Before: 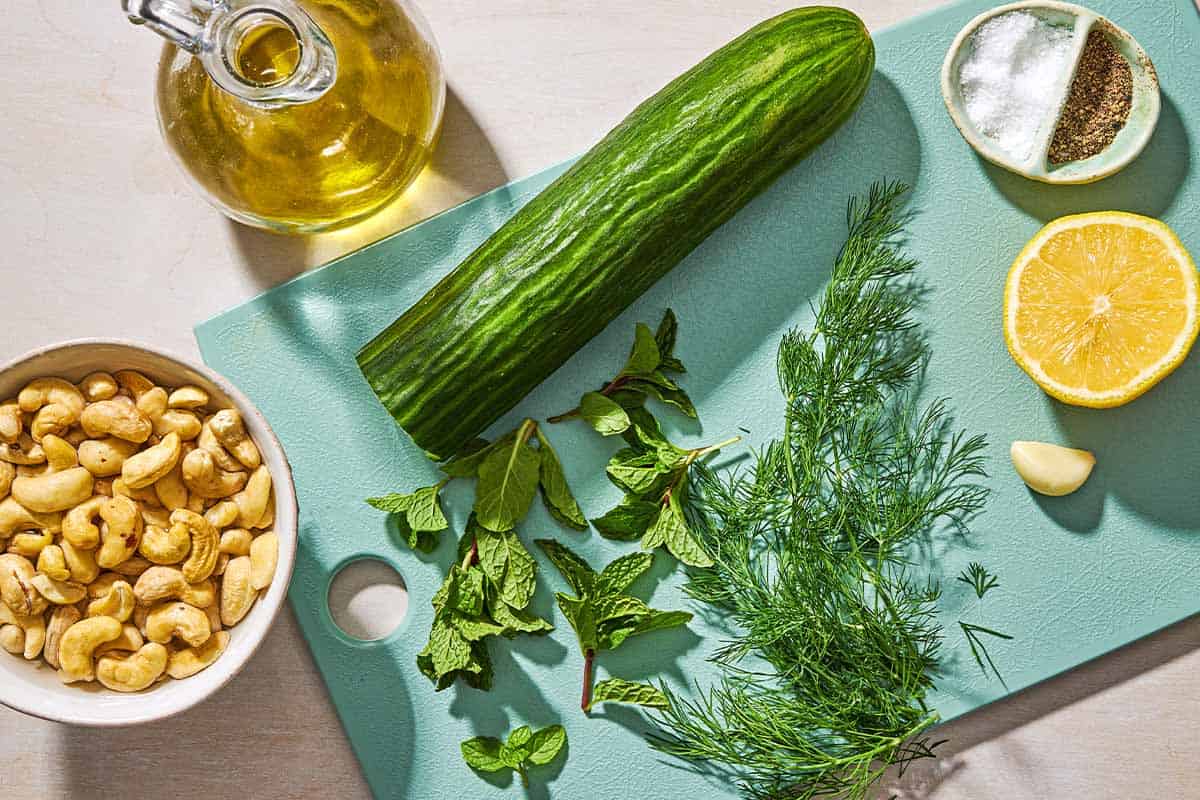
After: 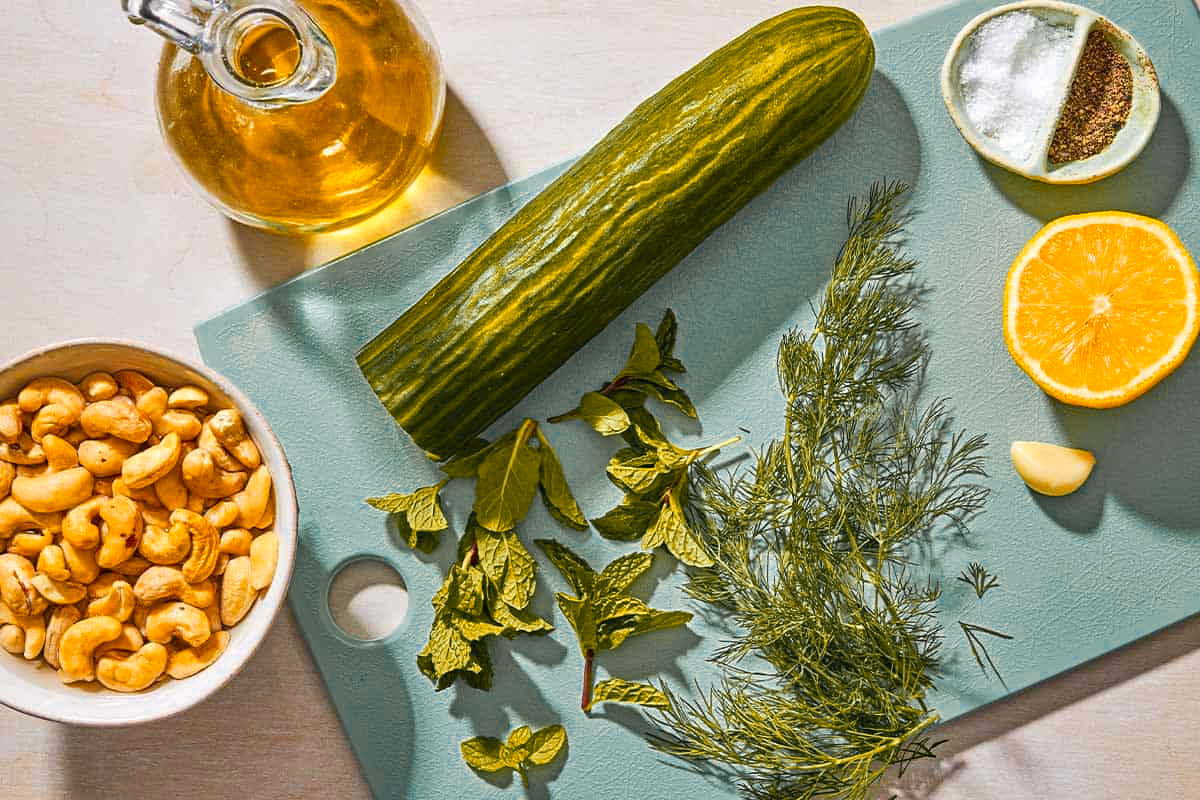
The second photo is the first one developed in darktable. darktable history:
color zones: curves: ch0 [(0, 0.499) (0.143, 0.5) (0.286, 0.5) (0.429, 0.476) (0.571, 0.284) (0.714, 0.243) (0.857, 0.449) (1, 0.499)]; ch1 [(0, 0.532) (0.143, 0.645) (0.286, 0.696) (0.429, 0.211) (0.571, 0.504) (0.714, 0.493) (0.857, 0.495) (1, 0.532)]; ch2 [(0, 0.5) (0.143, 0.5) (0.286, 0.427) (0.429, 0.324) (0.571, 0.5) (0.714, 0.5) (0.857, 0.5) (1, 0.5)]
